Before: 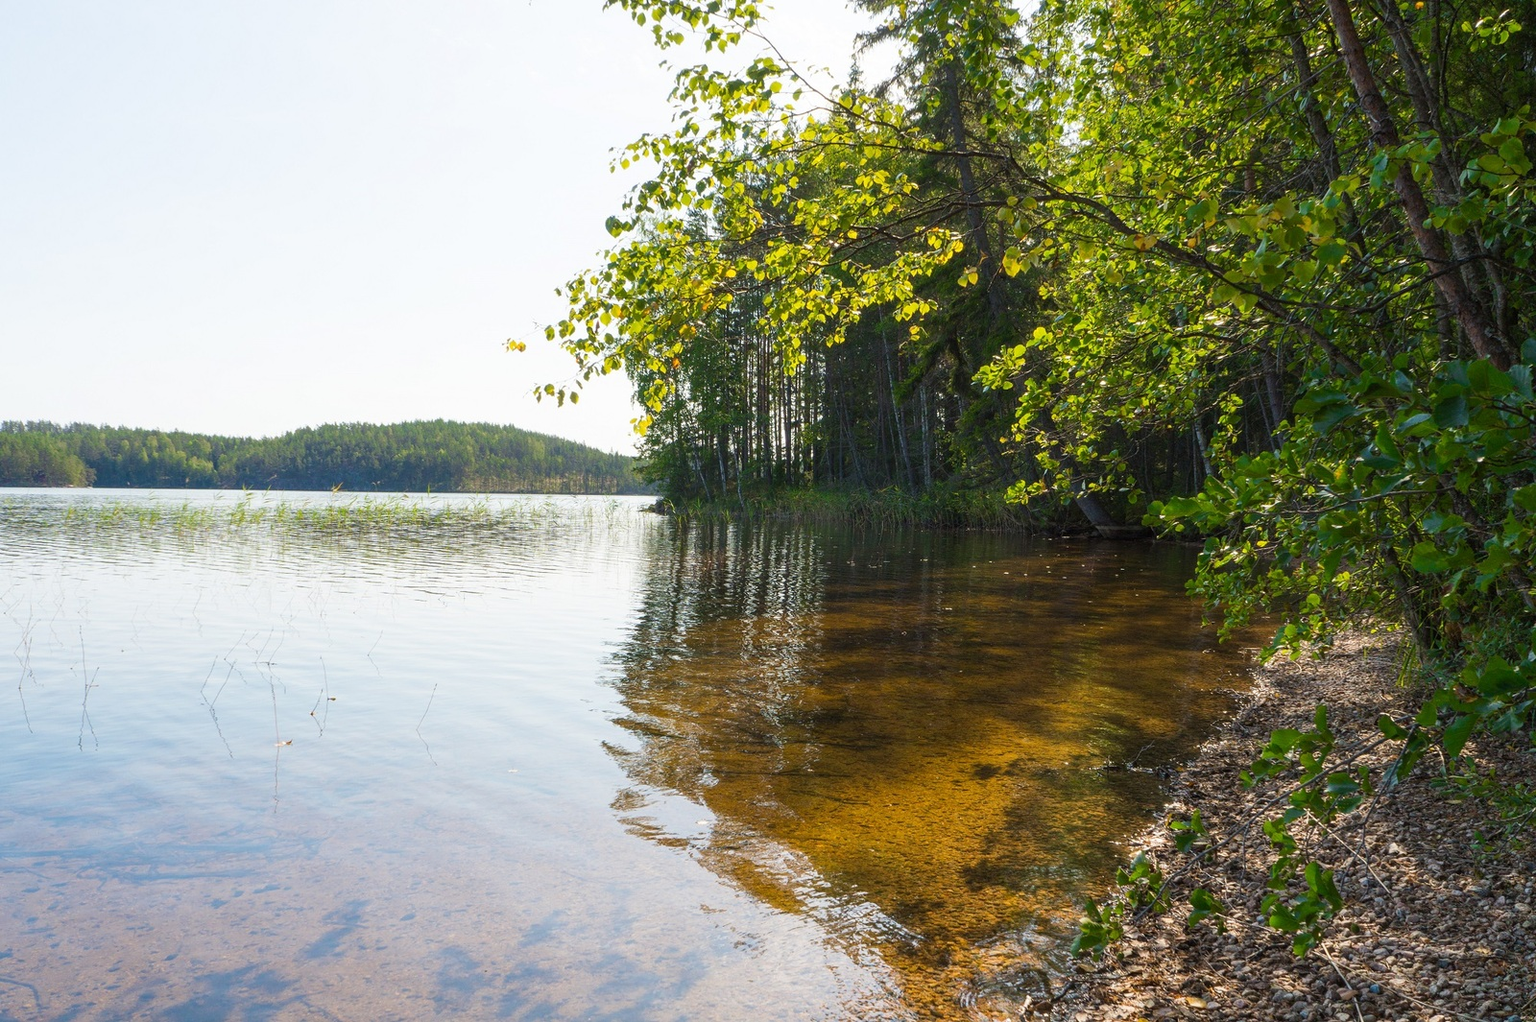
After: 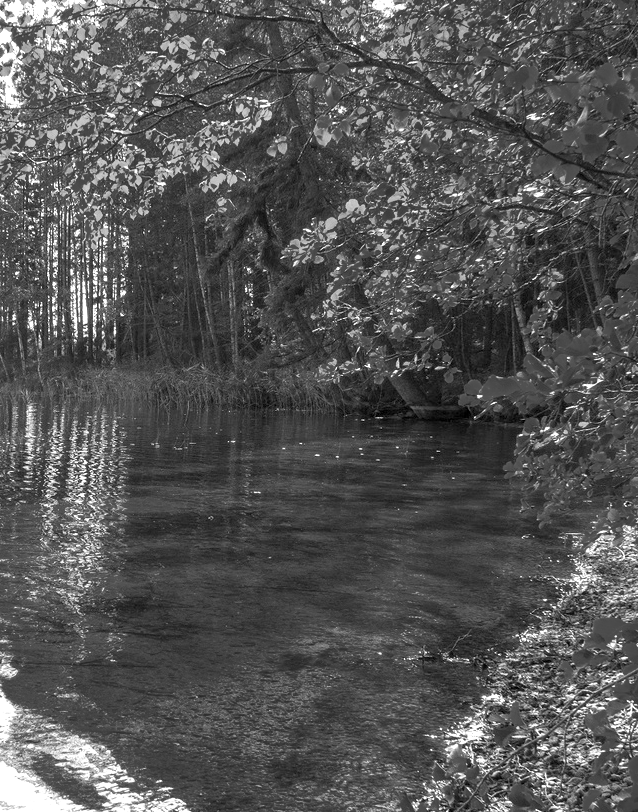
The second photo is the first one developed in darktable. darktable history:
color correction: highlights a* -2.73, highlights b* -2.09, shadows a* 2.41, shadows b* 2.73
color balance: input saturation 99%
color balance rgb: linear chroma grading › global chroma 15%, perceptual saturation grading › global saturation 30%
levels: levels [0, 0.492, 0.984]
exposure: black level correction 0.001, exposure 1 EV, compensate highlight preservation false
monochrome: a -11.7, b 1.62, size 0.5, highlights 0.38
crop: left 45.721%, top 13.393%, right 14.118%, bottom 10.01%
